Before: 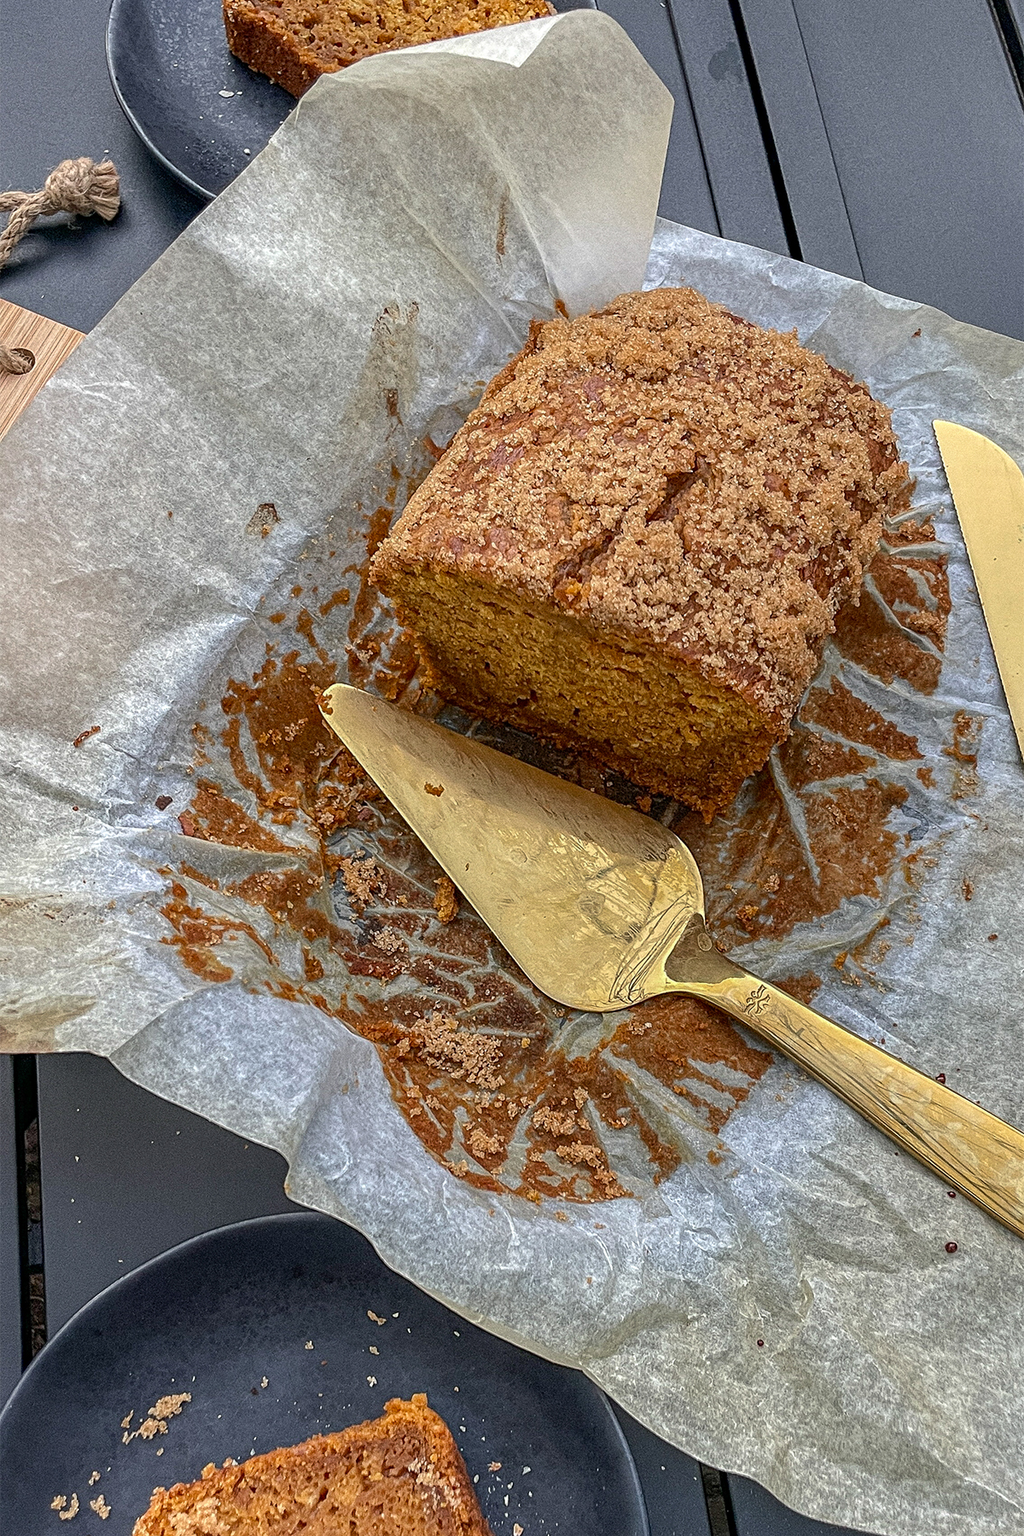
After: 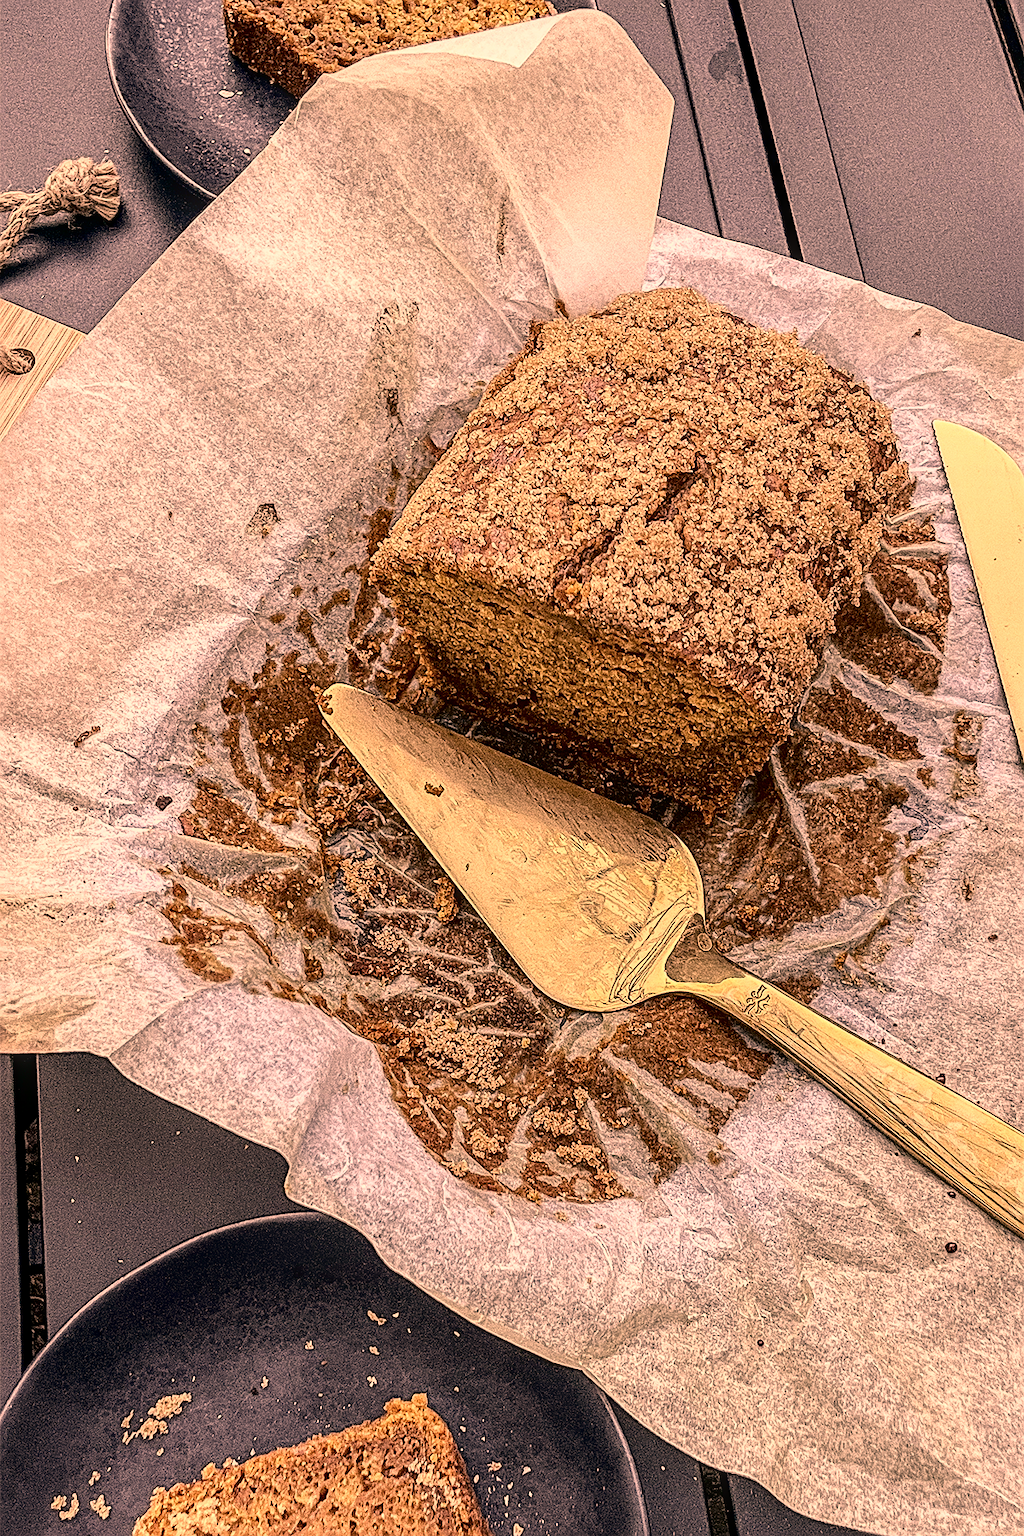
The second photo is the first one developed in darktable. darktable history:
tone curve: curves: ch0 [(0, 0.016) (0.11, 0.039) (0.259, 0.235) (0.383, 0.437) (0.499, 0.597) (0.733, 0.867) (0.843, 0.948) (1, 1)], color space Lab, independent channels, preserve colors none
color correction: highlights a* 39.48, highlights b* 39.63, saturation 0.689
sharpen: on, module defaults
local contrast: on, module defaults
